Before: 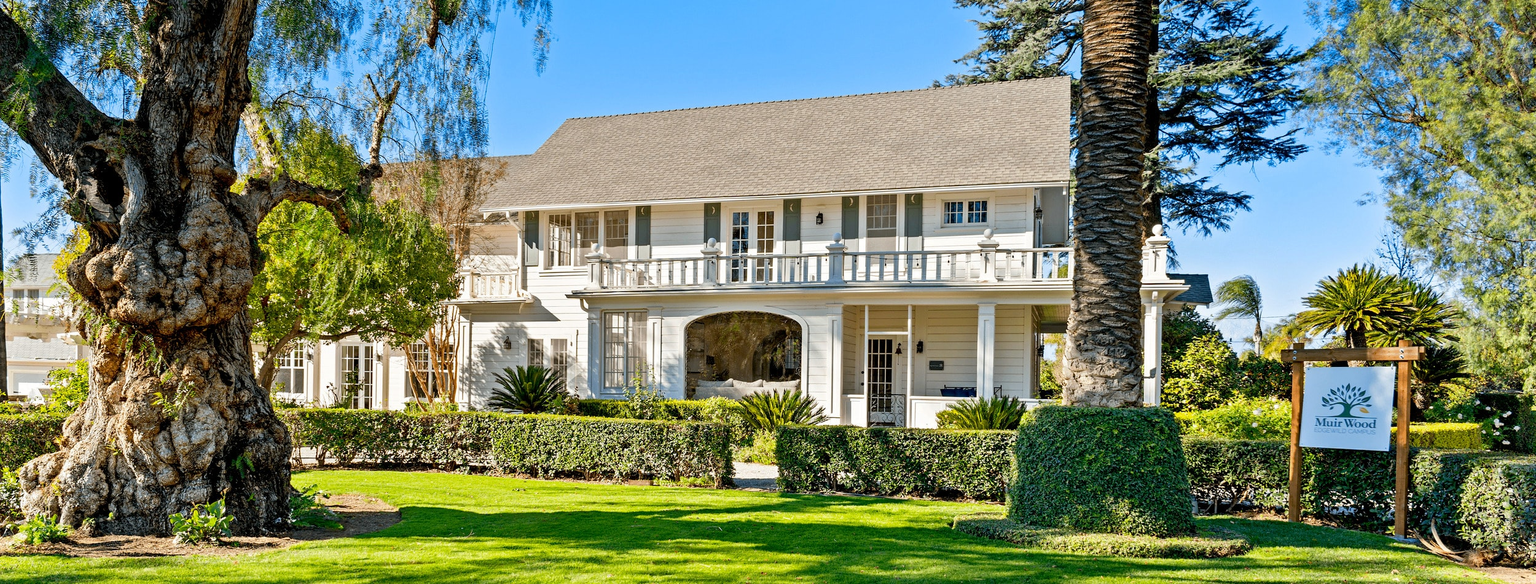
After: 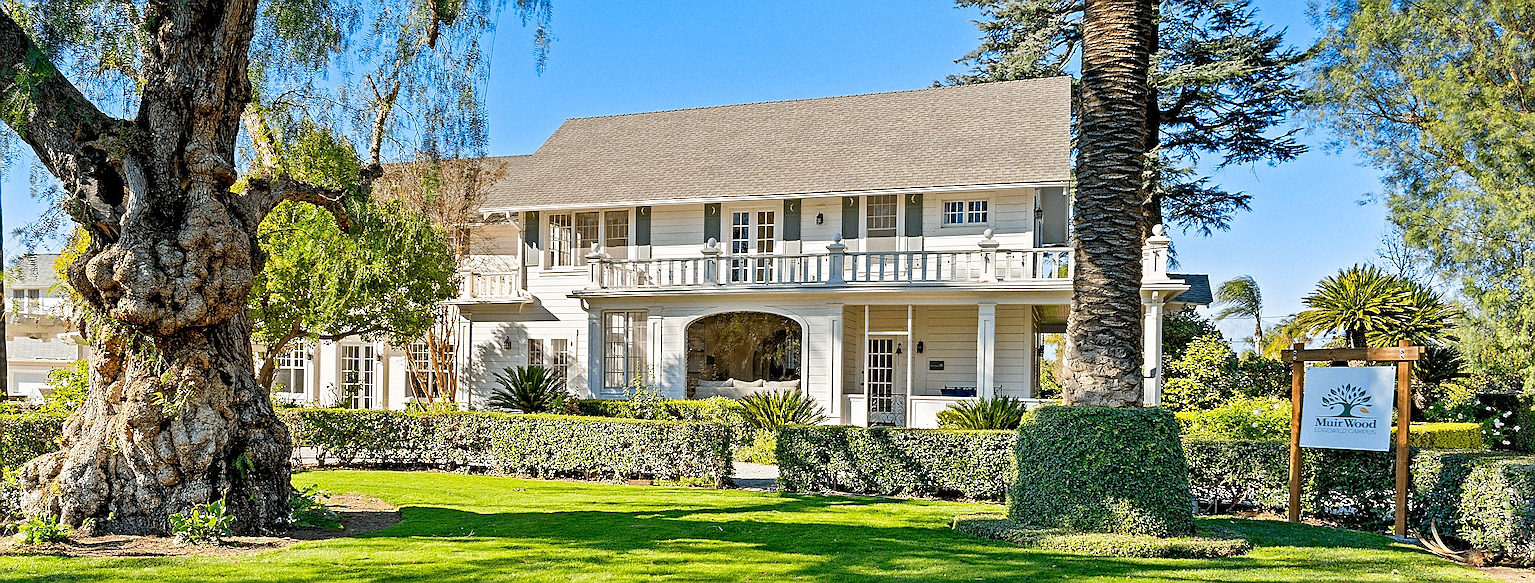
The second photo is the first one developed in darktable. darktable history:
grain: coarseness 0.09 ISO
sharpen: radius 1.4, amount 1.25, threshold 0.7
